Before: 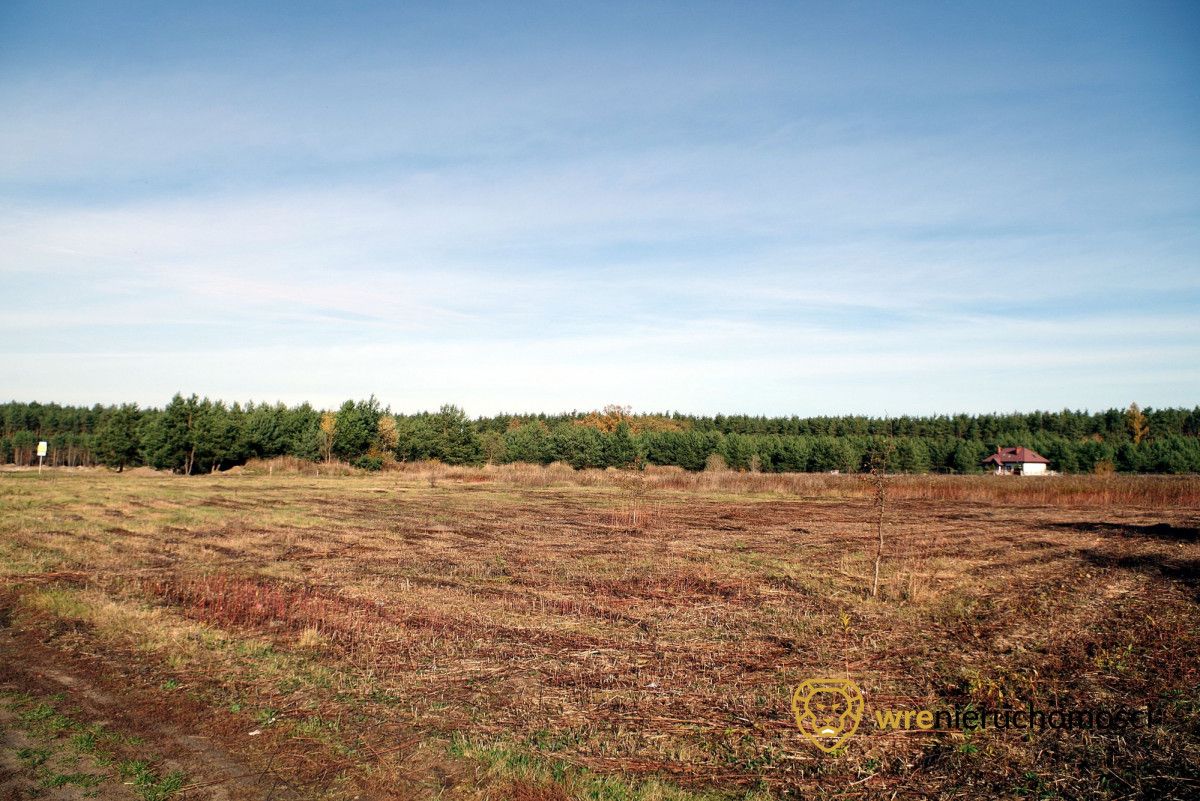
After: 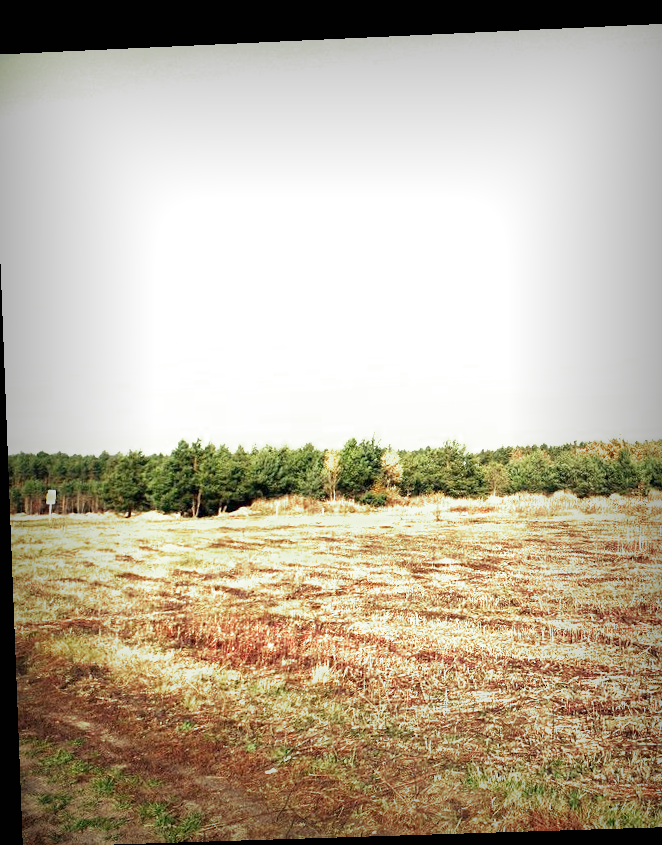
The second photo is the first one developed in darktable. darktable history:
vignetting: fall-off start 53.2%, brightness -0.594, saturation 0, automatic ratio true, width/height ratio 1.313, shape 0.22, unbound false
crop: left 0.587%, right 45.588%, bottom 0.086%
rotate and perspective: rotation -2.22°, lens shift (horizontal) -0.022, automatic cropping off
fill light: on, module defaults
split-toning: shadows › hue 290.82°, shadows › saturation 0.34, highlights › saturation 0.38, balance 0, compress 50%
white balance: red 1.009, blue 0.985
contrast brightness saturation: contrast 0.03, brightness -0.04
exposure: black level correction 0, exposure 1.379 EV, compensate exposure bias true, compensate highlight preservation false
